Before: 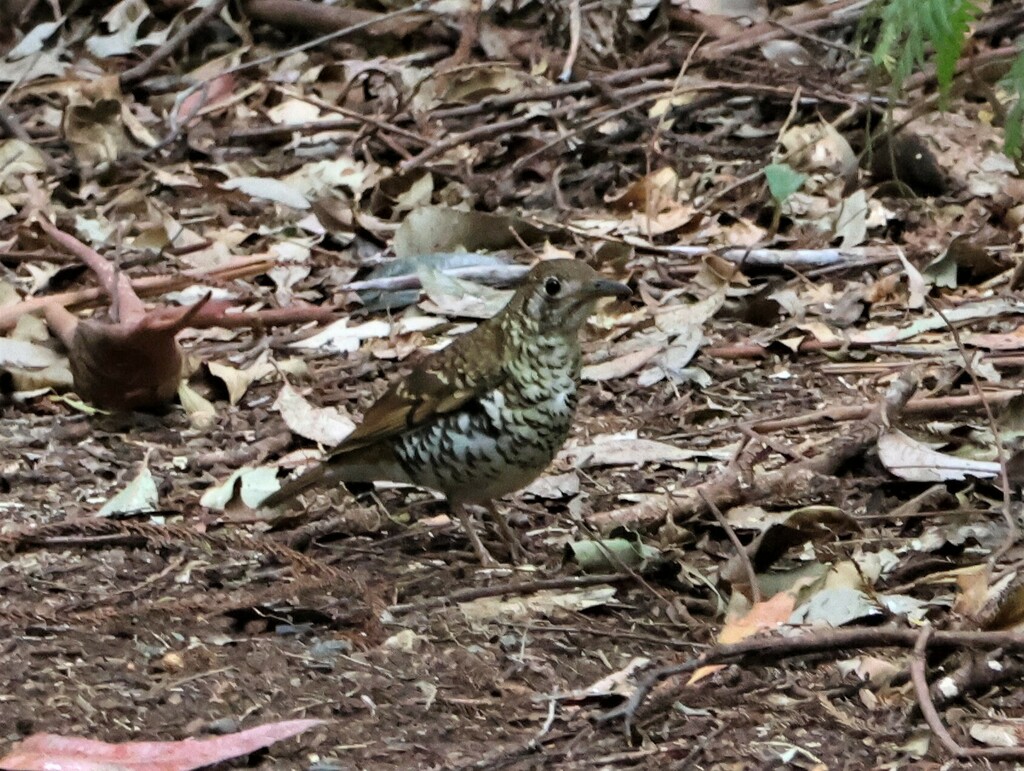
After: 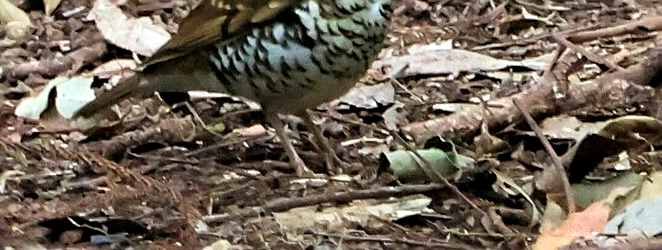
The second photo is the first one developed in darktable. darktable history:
velvia: on, module defaults
sharpen: on, module defaults
exposure: black level correction 0.001, exposure 0.144 EV, compensate highlight preservation false
crop: left 18.104%, top 50.661%, right 17.177%, bottom 16.856%
